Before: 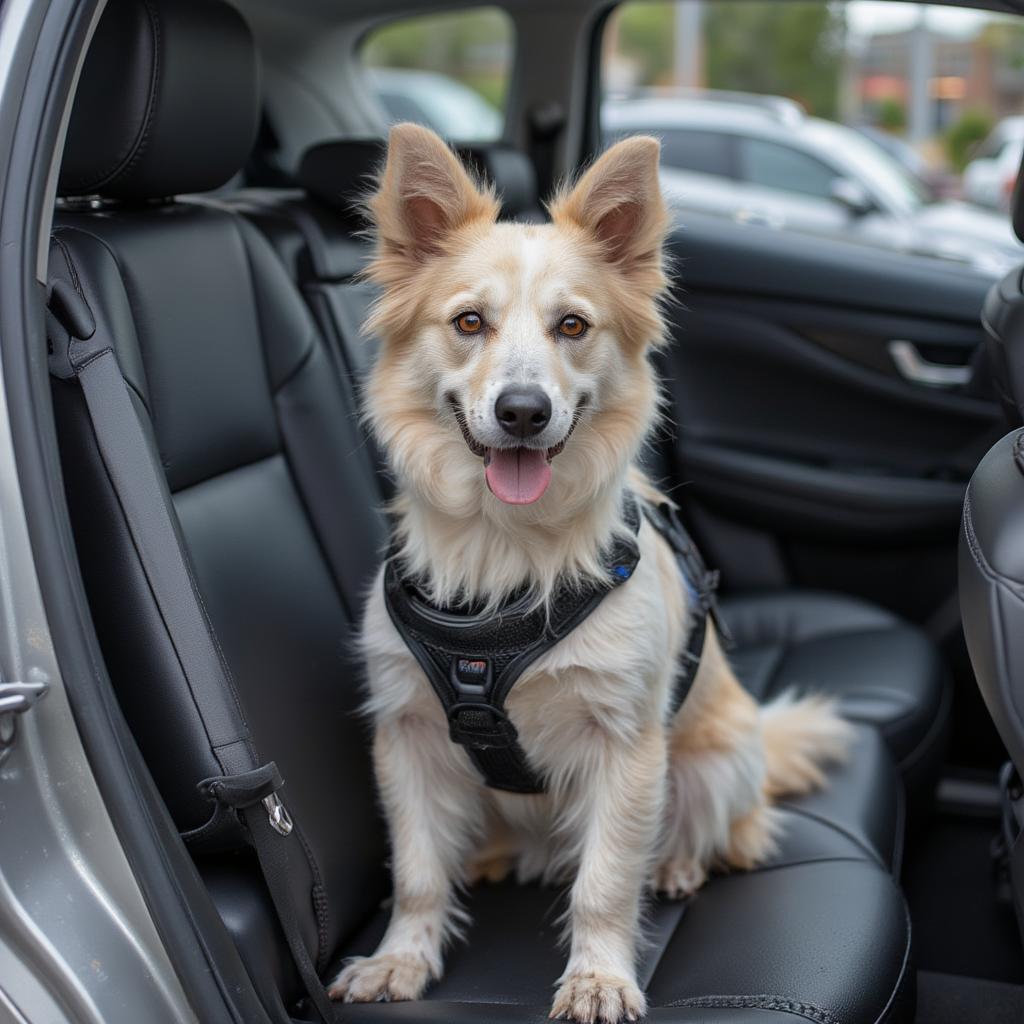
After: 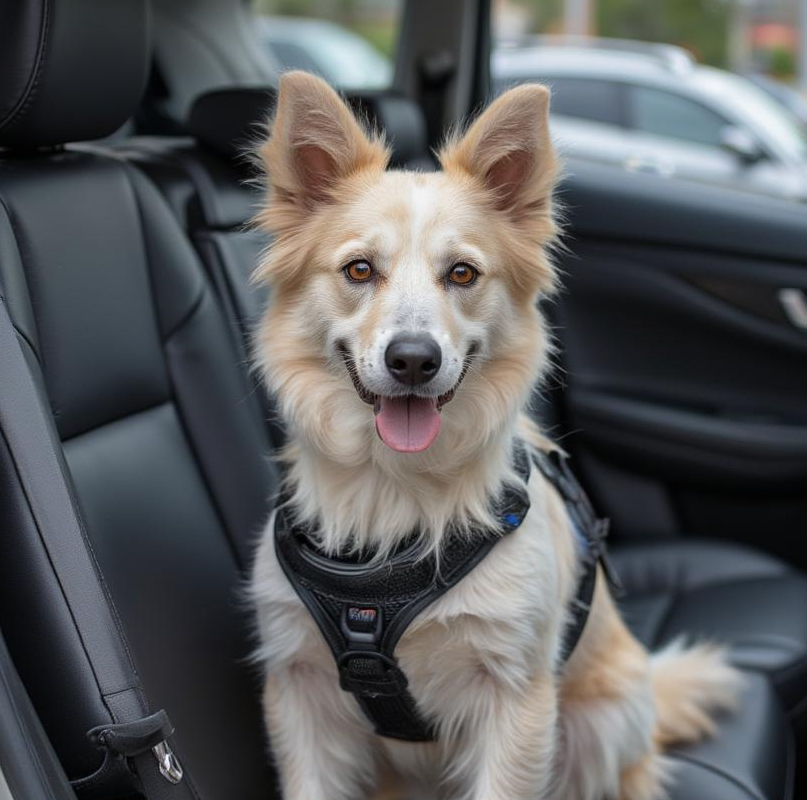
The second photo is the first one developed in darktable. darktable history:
tone equalizer: on, module defaults
crop and rotate: left 10.77%, top 5.1%, right 10.41%, bottom 16.76%
